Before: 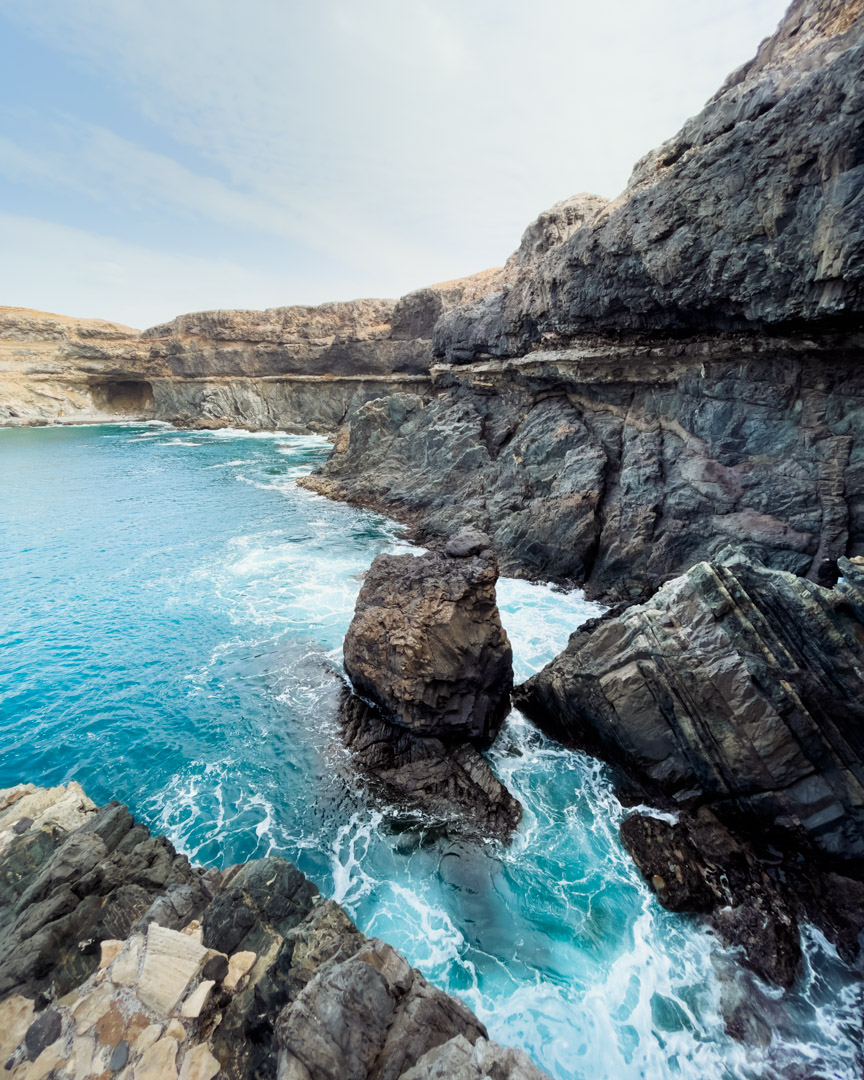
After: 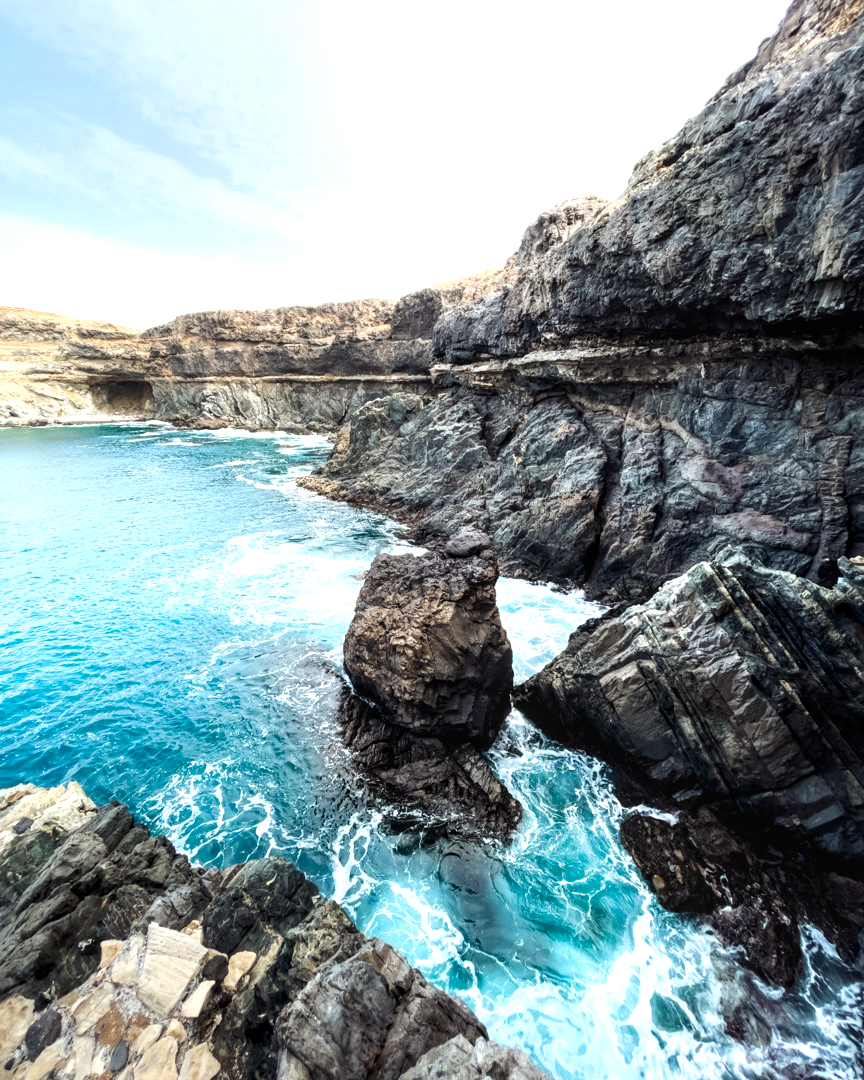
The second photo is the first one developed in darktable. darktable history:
tone equalizer: -8 EV -0.75 EV, -7 EV -0.7 EV, -6 EV -0.6 EV, -5 EV -0.4 EV, -3 EV 0.4 EV, -2 EV 0.6 EV, -1 EV 0.7 EV, +0 EV 0.75 EV, edges refinement/feathering 500, mask exposure compensation -1.57 EV, preserve details no
color correction: highlights a* -0.182, highlights b* -0.124
local contrast: on, module defaults
